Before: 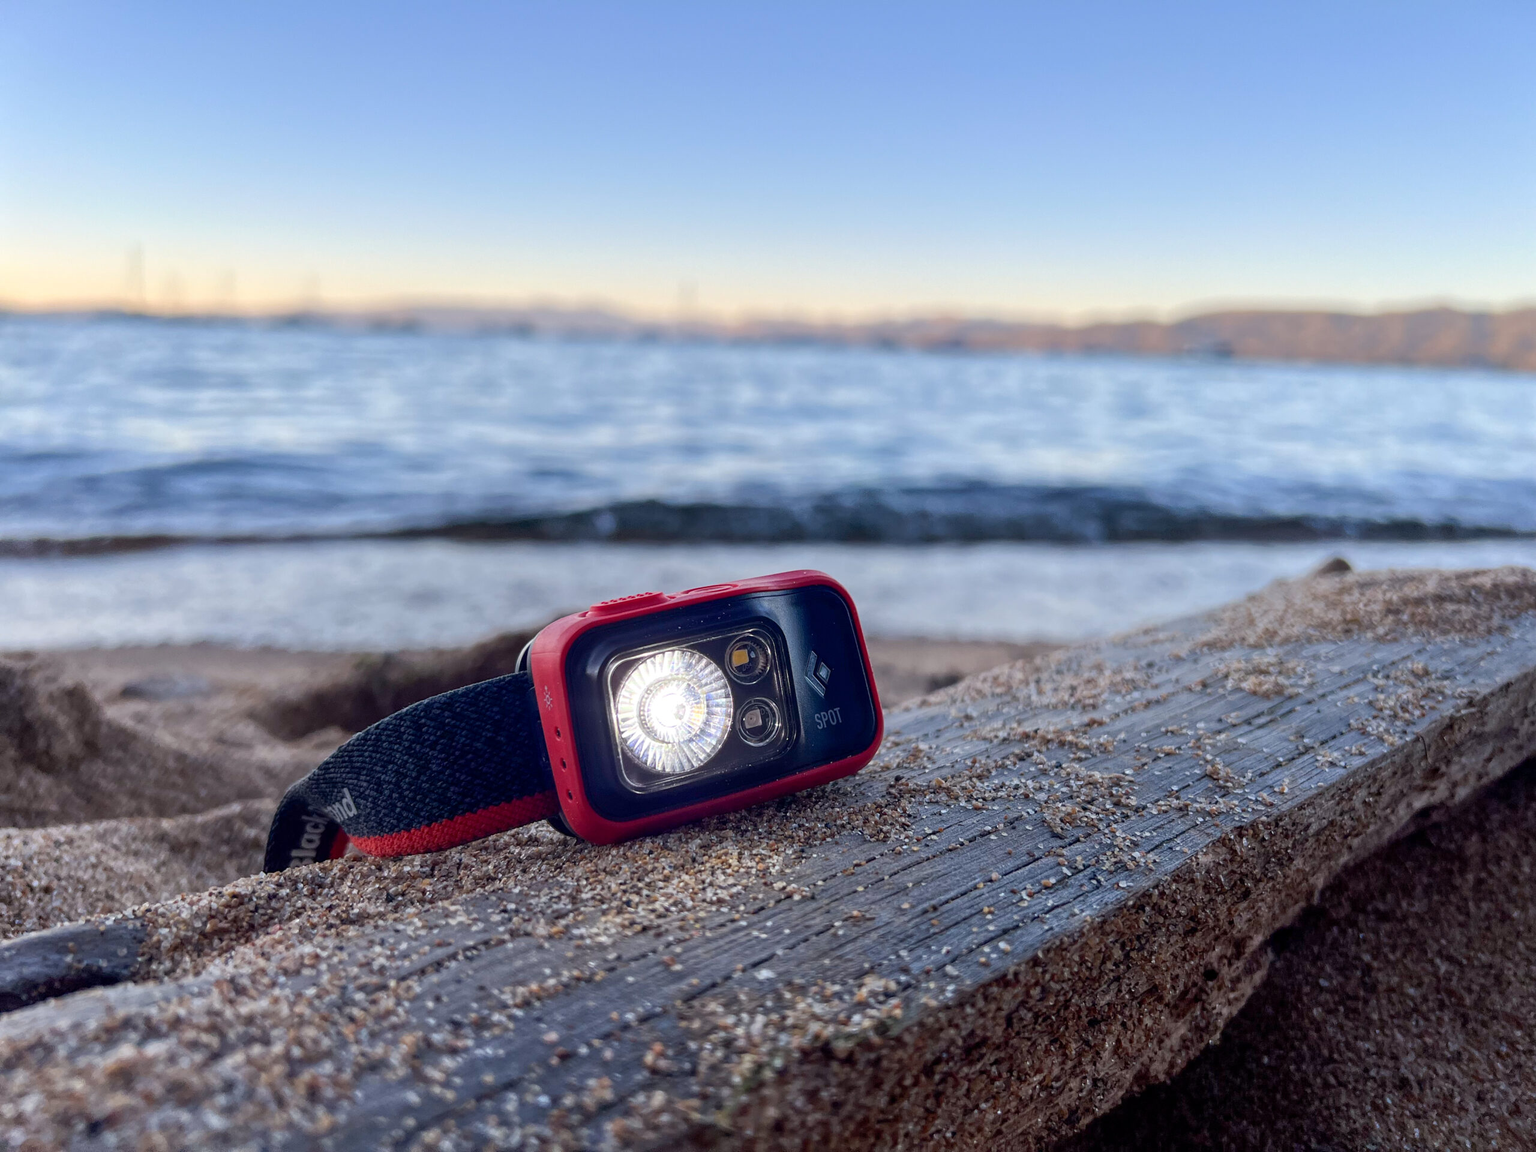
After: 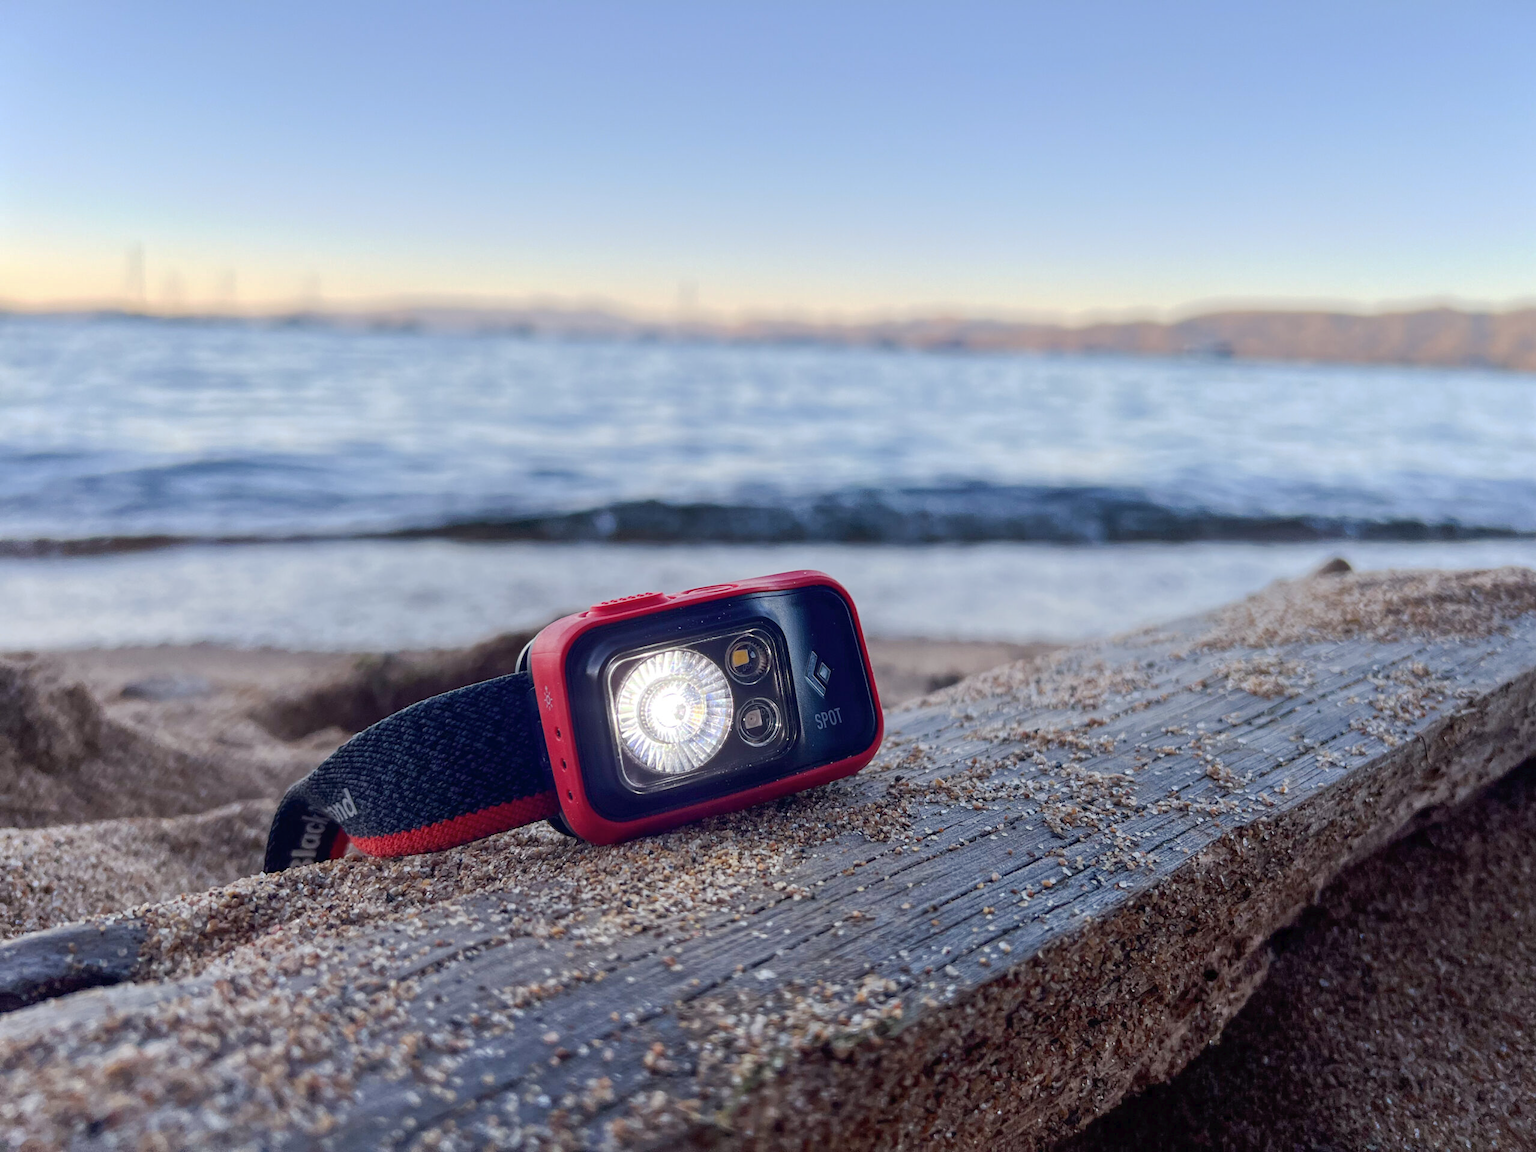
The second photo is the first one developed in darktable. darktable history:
tone curve: curves: ch0 [(0, 0) (0.003, 0.018) (0.011, 0.024) (0.025, 0.038) (0.044, 0.067) (0.069, 0.098) (0.1, 0.13) (0.136, 0.165) (0.177, 0.205) (0.224, 0.249) (0.277, 0.304) (0.335, 0.365) (0.399, 0.432) (0.468, 0.505) (0.543, 0.579) (0.623, 0.652) (0.709, 0.725) (0.801, 0.802) (0.898, 0.876) (1, 1)], preserve colors none
tone equalizer: on, module defaults
